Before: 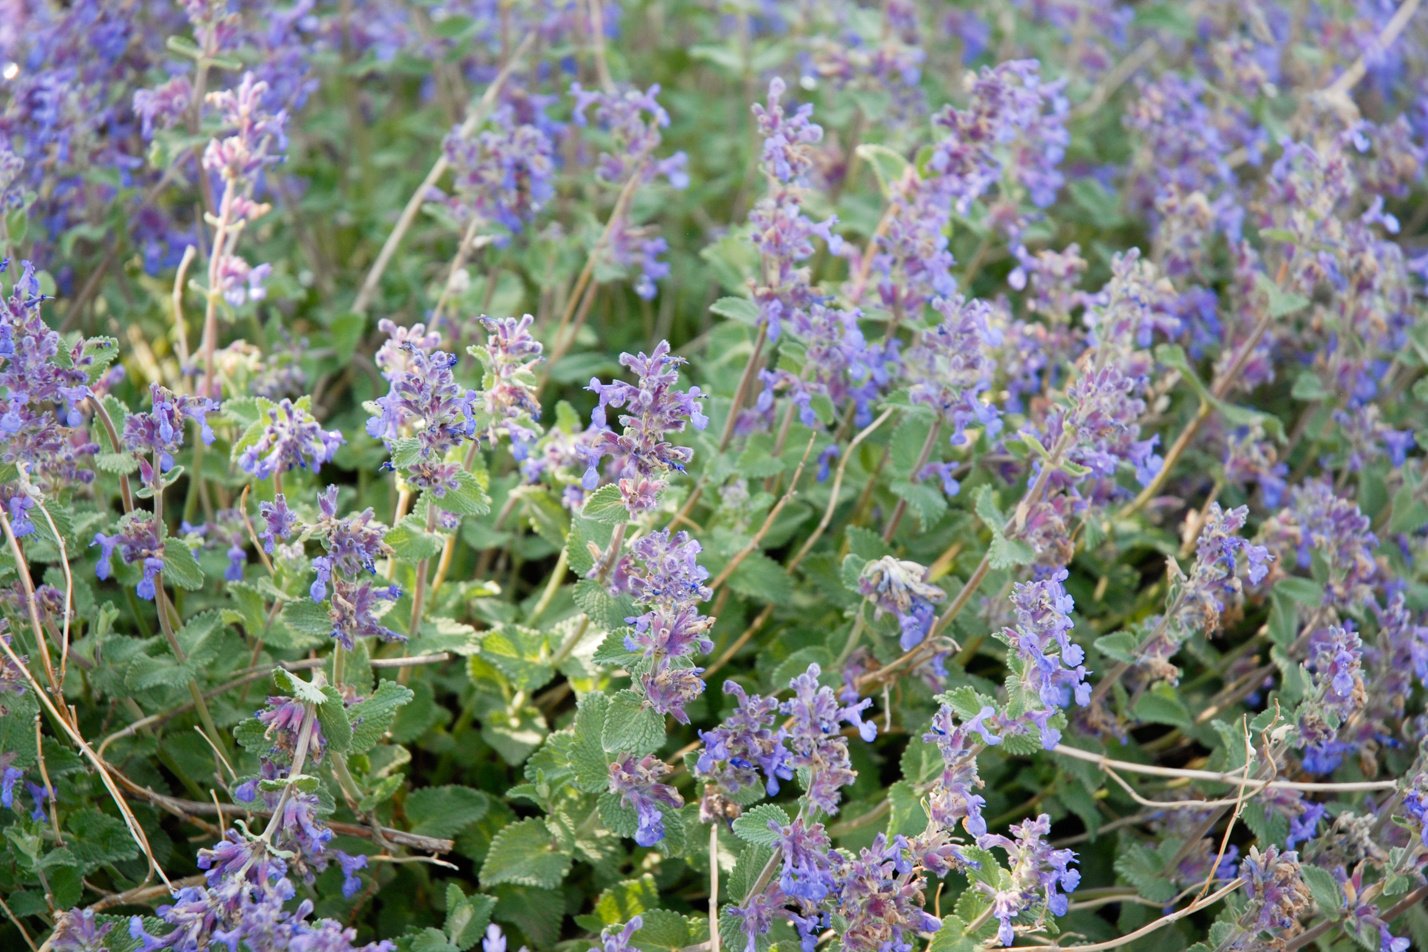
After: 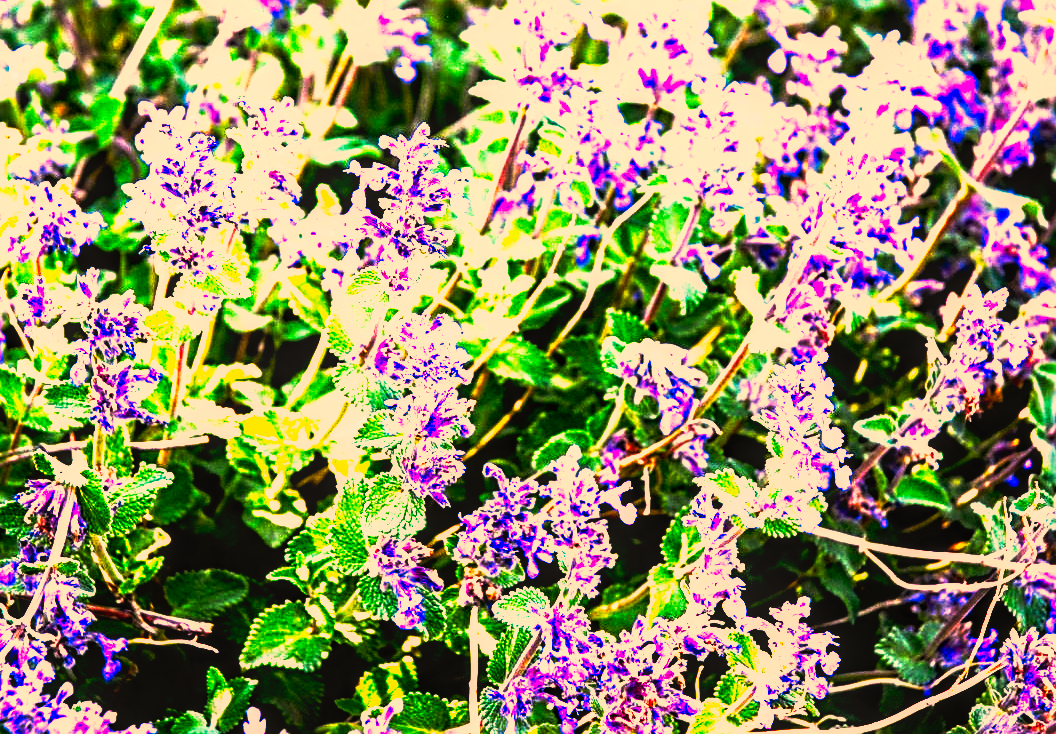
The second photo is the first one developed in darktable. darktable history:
crop: left 16.871%, top 22.857%, right 9.116%
white balance: red 1.042, blue 1.17
local contrast: on, module defaults
tone curve: curves: ch0 [(0, 0) (0.003, 0.001) (0.011, 0.003) (0.025, 0.003) (0.044, 0.003) (0.069, 0.003) (0.1, 0.006) (0.136, 0.007) (0.177, 0.009) (0.224, 0.007) (0.277, 0.026) (0.335, 0.126) (0.399, 0.254) (0.468, 0.493) (0.543, 0.892) (0.623, 0.984) (0.709, 0.979) (0.801, 0.979) (0.898, 0.982) (1, 1)], preserve colors none
exposure: exposure -0.242 EV, compensate highlight preservation false
color correction: highlights a* 15, highlights b* 31.55
sharpen: radius 3.119
